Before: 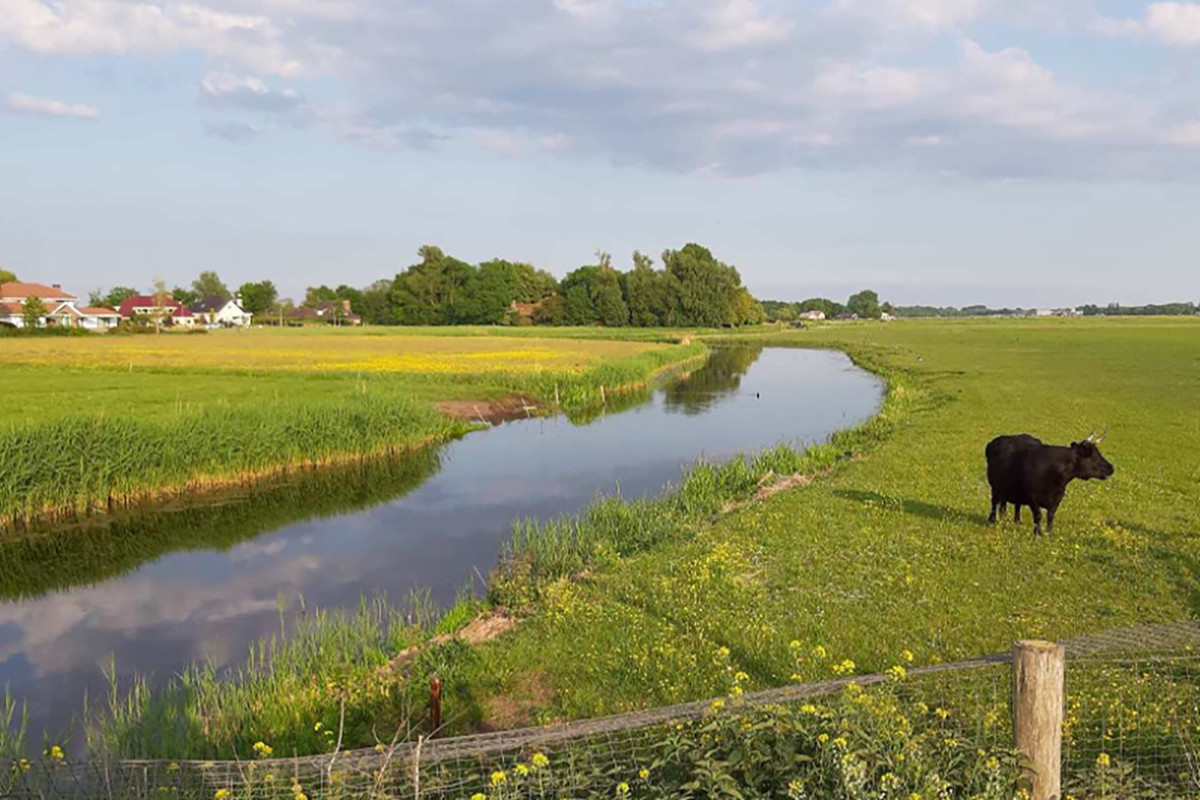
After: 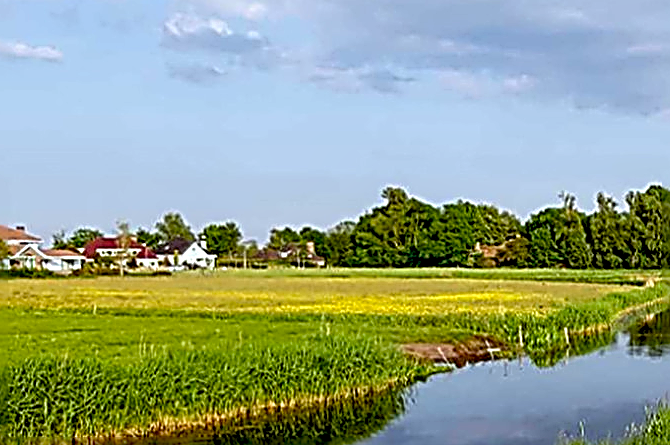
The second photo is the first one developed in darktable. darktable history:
sharpen: radius 3.176, amount 1.721
crop and rotate: left 3.065%, top 7.425%, right 41.06%, bottom 36.833%
exposure: black level correction 0.047, exposure 0.014 EV, compensate exposure bias true, compensate highlight preservation false
color calibration: illuminant custom, x 0.368, y 0.373, temperature 4333.61 K
local contrast: detail 130%
